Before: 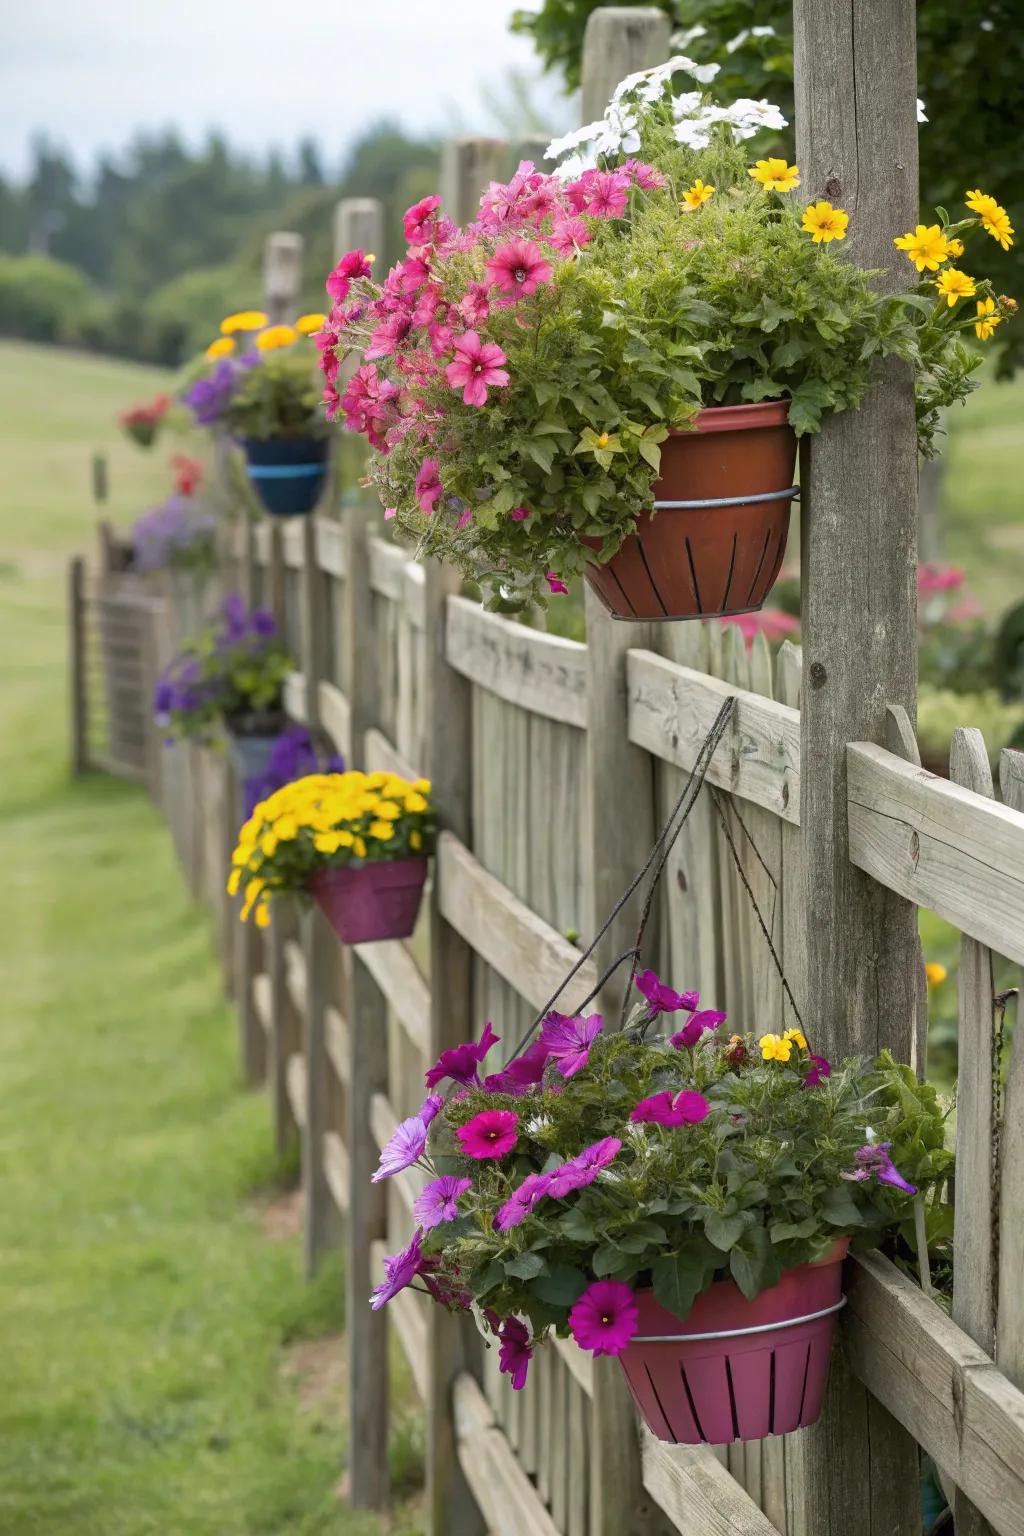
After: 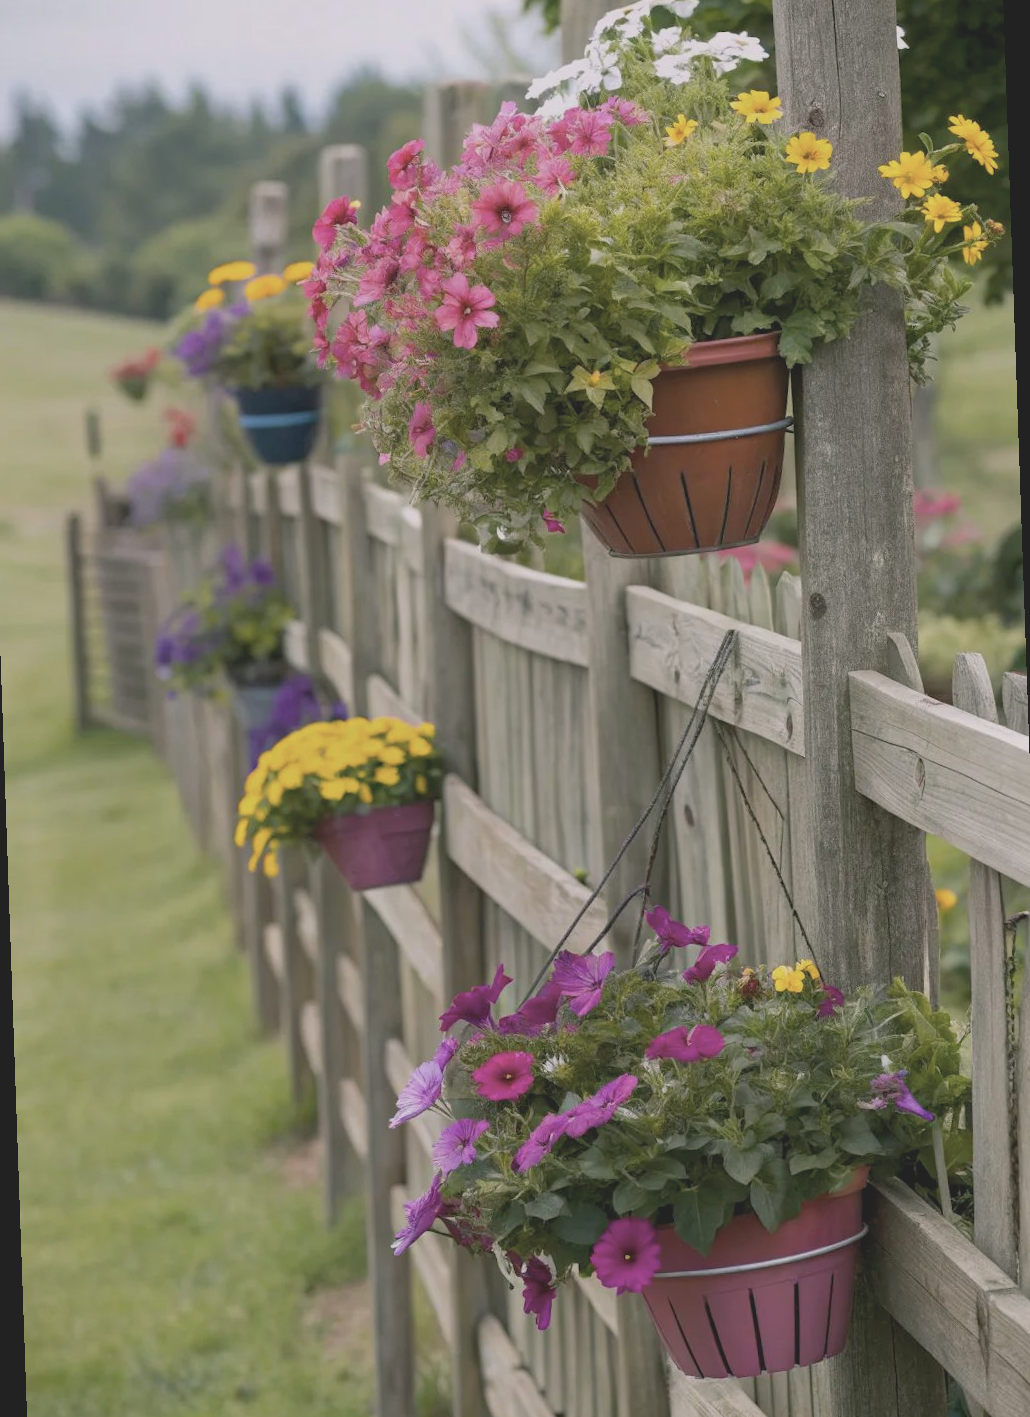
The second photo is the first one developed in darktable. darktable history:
rotate and perspective: rotation -2°, crop left 0.022, crop right 0.978, crop top 0.049, crop bottom 0.951
white balance: red 1, blue 1
color balance rgb: shadows lift › chroma 2%, shadows lift › hue 217.2°, power › chroma 0.25%, power › hue 60°, highlights gain › chroma 1.5%, highlights gain › hue 309.6°, global offset › luminance -0.25%, perceptual saturation grading › global saturation 15%, global vibrance 15%
contrast brightness saturation: contrast -0.26, saturation -0.43
